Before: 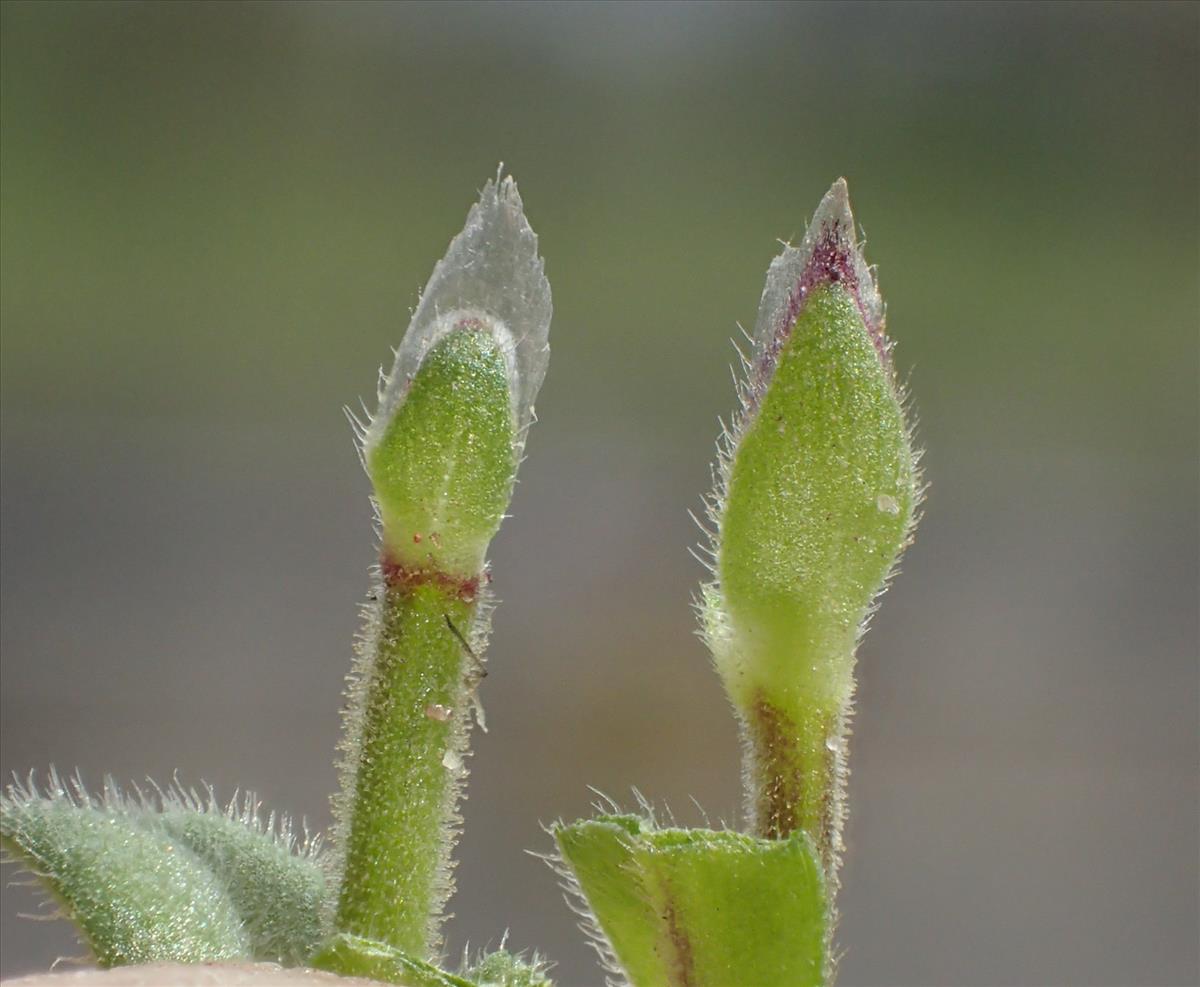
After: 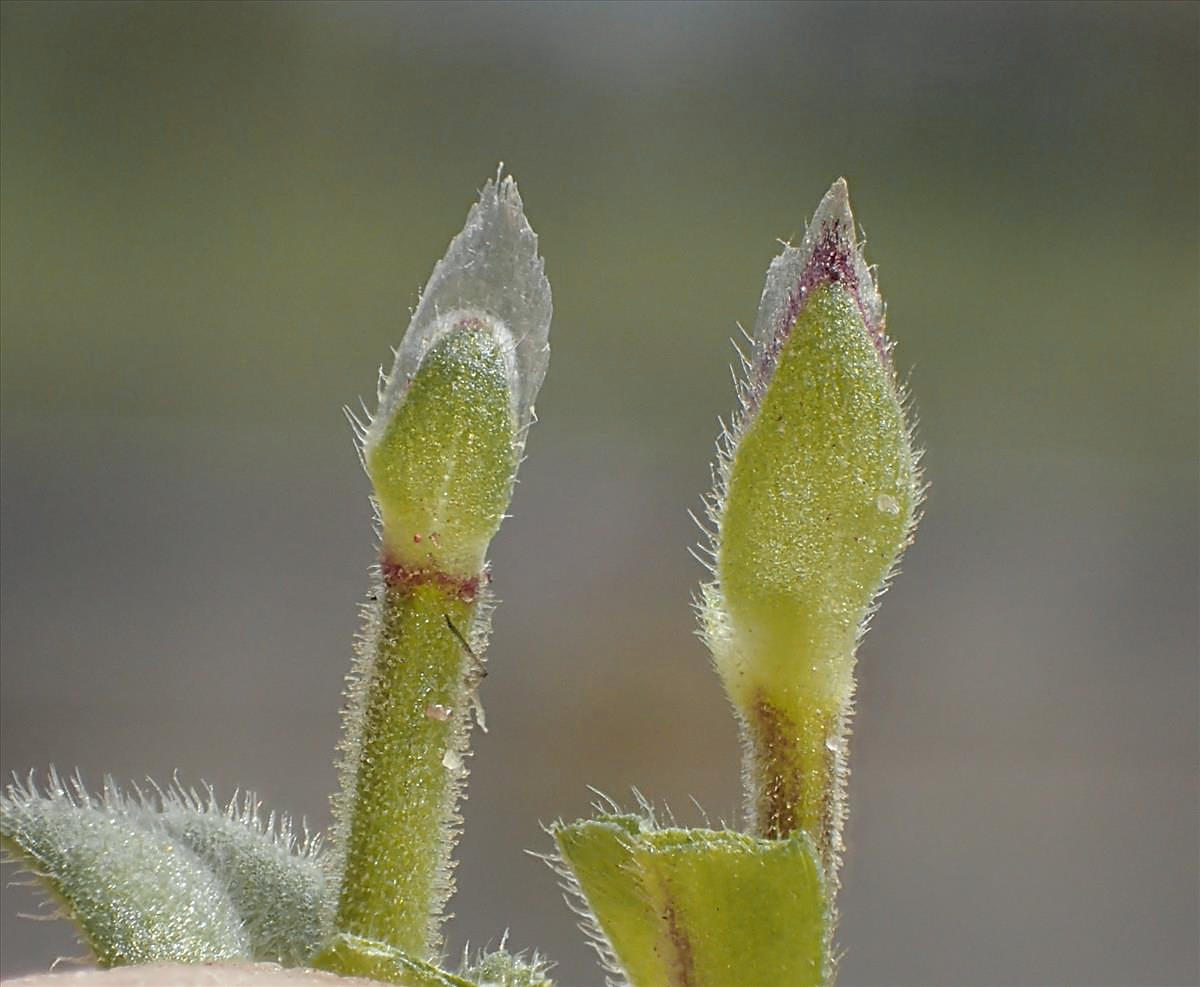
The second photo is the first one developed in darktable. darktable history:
sharpen: on, module defaults
color zones: curves: ch1 [(0.29, 0.492) (0.373, 0.185) (0.509, 0.481)]; ch2 [(0.25, 0.462) (0.749, 0.457)]
